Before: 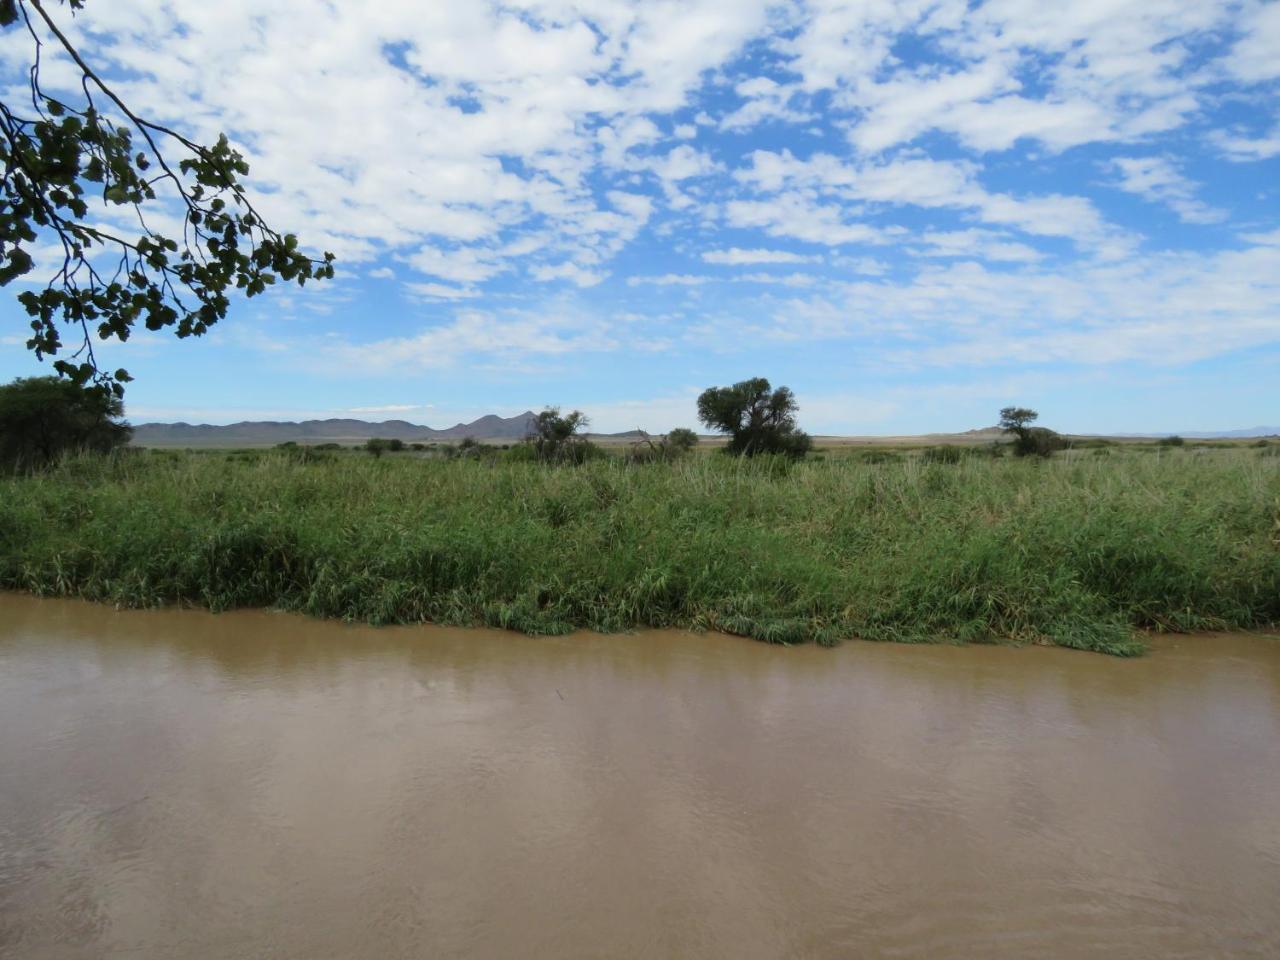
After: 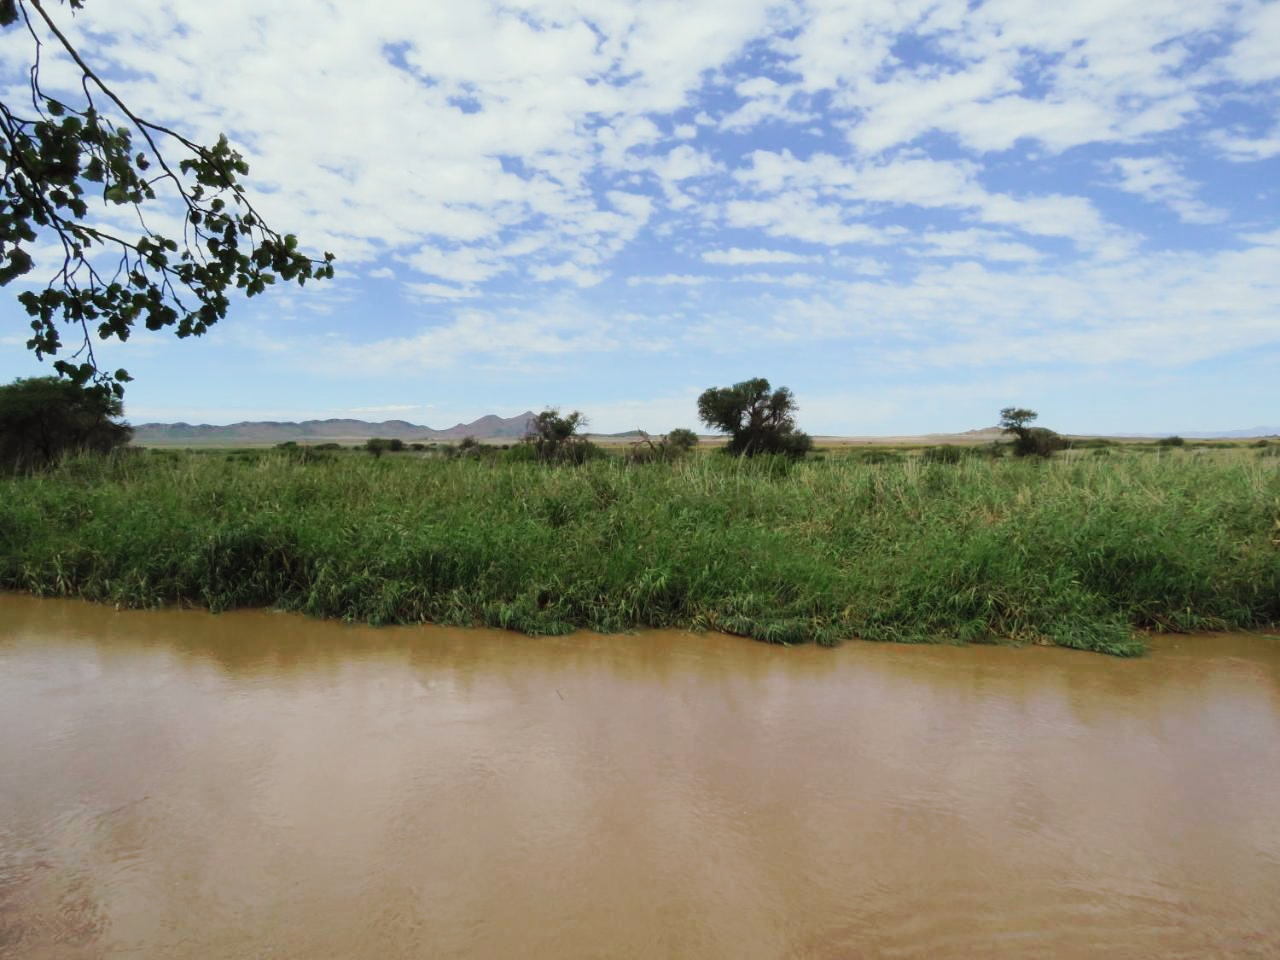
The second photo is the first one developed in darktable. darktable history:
tone curve: curves: ch0 [(0, 0) (0.003, 0.003) (0.011, 0.011) (0.025, 0.024) (0.044, 0.043) (0.069, 0.067) (0.1, 0.096) (0.136, 0.131) (0.177, 0.171) (0.224, 0.216) (0.277, 0.267) (0.335, 0.323) (0.399, 0.384) (0.468, 0.45) (0.543, 0.549) (0.623, 0.628) (0.709, 0.713) (0.801, 0.803) (0.898, 0.899) (1, 1)], preserve colors none
color look up table: target L [93.09, 91.83, 89.9, 86.81, 73.02, 72.09, 69.53, 60.84, 62.51, 52.19, 32.28, 25.97, 3.732, 200, 86.59, 75.9, 73.67, 63.85, 66.19, 51.56, 49.94, 43.53, 43.07, 33.72, 36.7, 13.75, 94.6, 88.25, 71.22, 77.01, 66.89, 67.77, 67.88, 59.98, 56.37, 48.08, 46.62, 46.37, 36.33, 33.76, 11.19, 6.976, 6.14, 92.57, 77.97, 75.31, 67.12, 44.9, 45.03], target a [-9.657, -24.78, -32.08, -52.68, -21.43, -67.05, -32.6, -34.02, -2.94, -51.92, -35.67, -9.406, -4.489, 0, 10.67, 6.449, 40.29, 53.81, 54.56, 41.06, 12.25, 15.96, 67.71, 13.69, 61.03, 30.66, 0.693, 16.48, 18.89, 38.33, 68.51, 25.51, 17.18, 8.573, 77.23, 73.05, 38.12, 59.85, 47.78, 32.6, 27.63, 24.94, 0.419, -20.86, -1.486, -4.296, -24.09, -0.829, -29.94], target b [23.59, 49.09, 17.96, 26.9, 72.36, 67.3, 7.374, 42.27, 21.84, 53.05, 31.42, 33.15, 2.181, 0, 19.66, 76.61, 5.489, 72.41, 22.57, 60.25, 55.75, 39.48, 54.9, 8.184, 17.87, 19.06, 0.248, -10.5, 0.655, -29, -35.03, -19.48, -43.25, -13.81, -14.22, -29.94, -23.5, -51.88, 1.064, -60.63, -35.66, 1.002, -13.89, -7.415, -27.18, -1.507, -25.26, -41.67, -3.305], num patches 49
